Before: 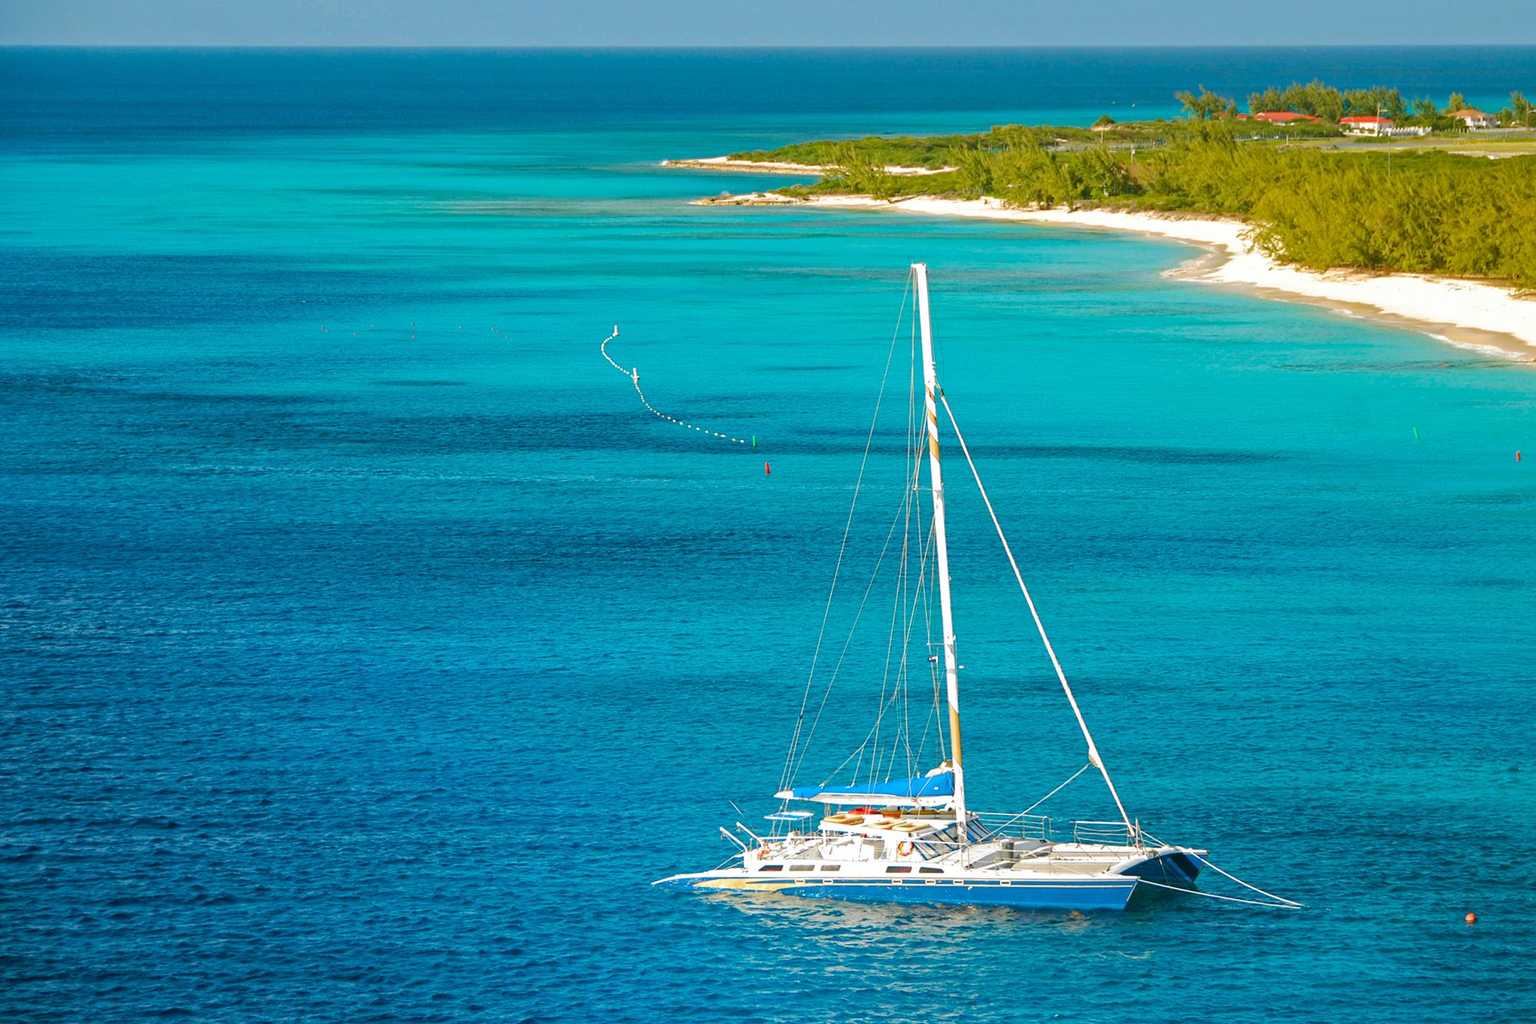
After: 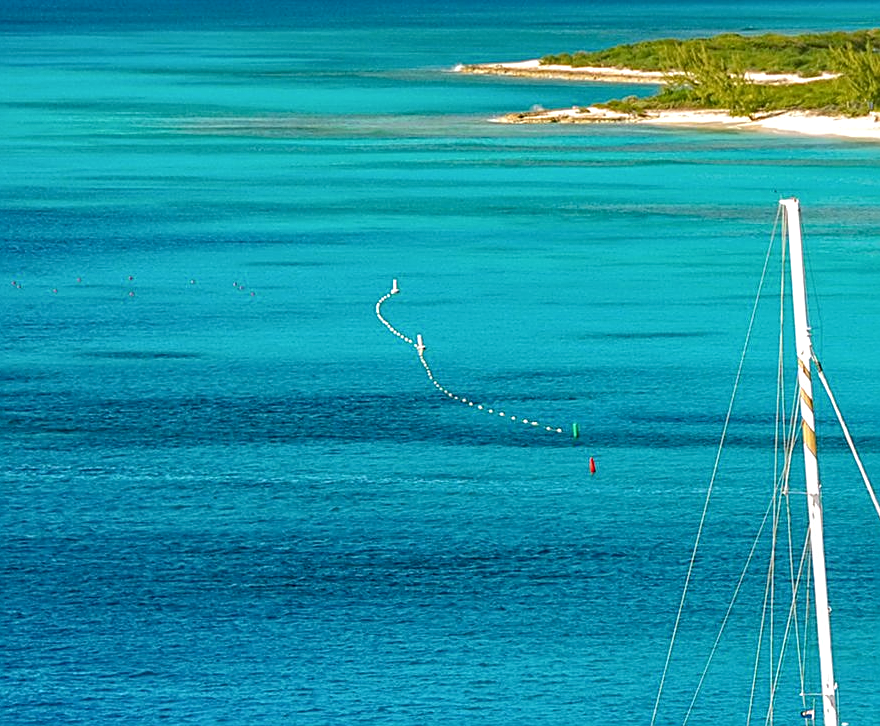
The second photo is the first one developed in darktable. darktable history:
crop: left 20.362%, top 10.872%, right 35.636%, bottom 34.656%
local contrast: on, module defaults
sharpen: on, module defaults
